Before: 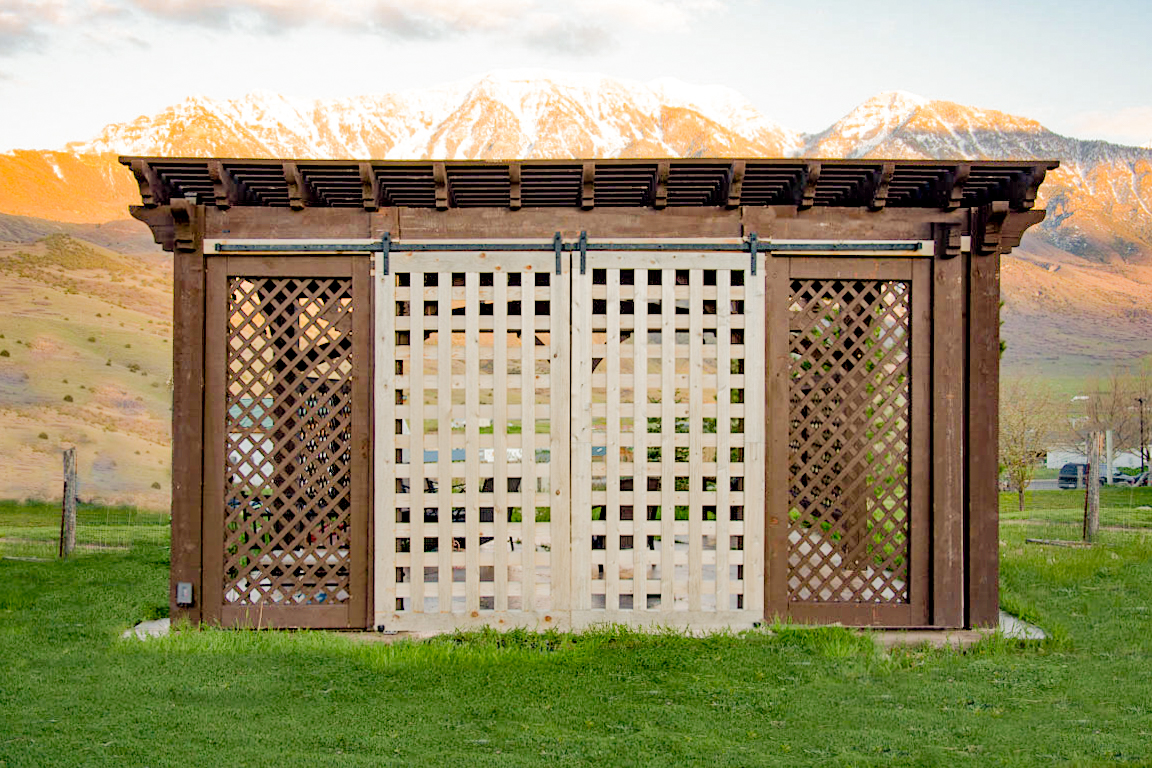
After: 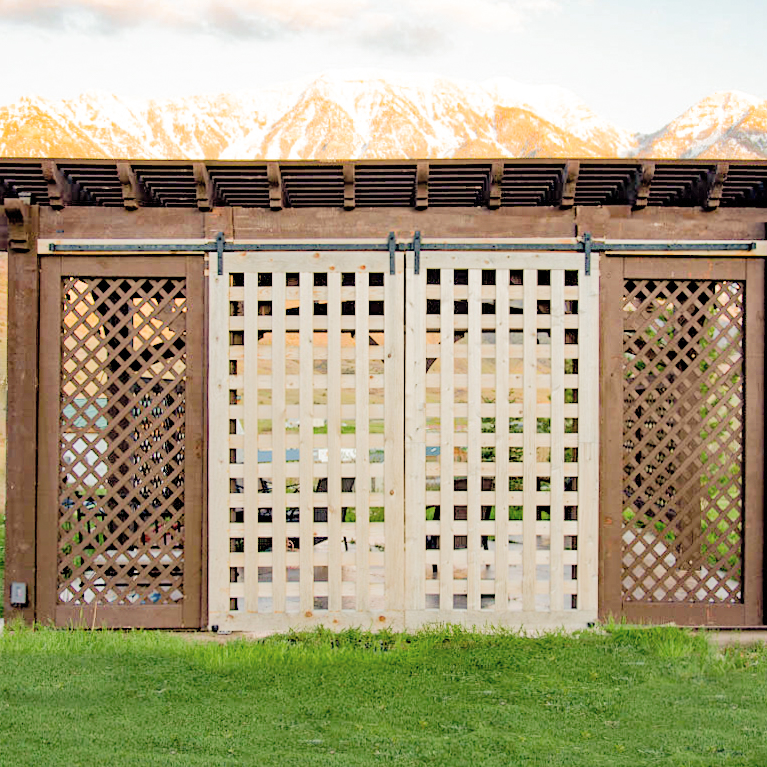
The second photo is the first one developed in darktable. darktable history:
crop and rotate: left 14.436%, right 18.898%
contrast brightness saturation: brightness 0.13
